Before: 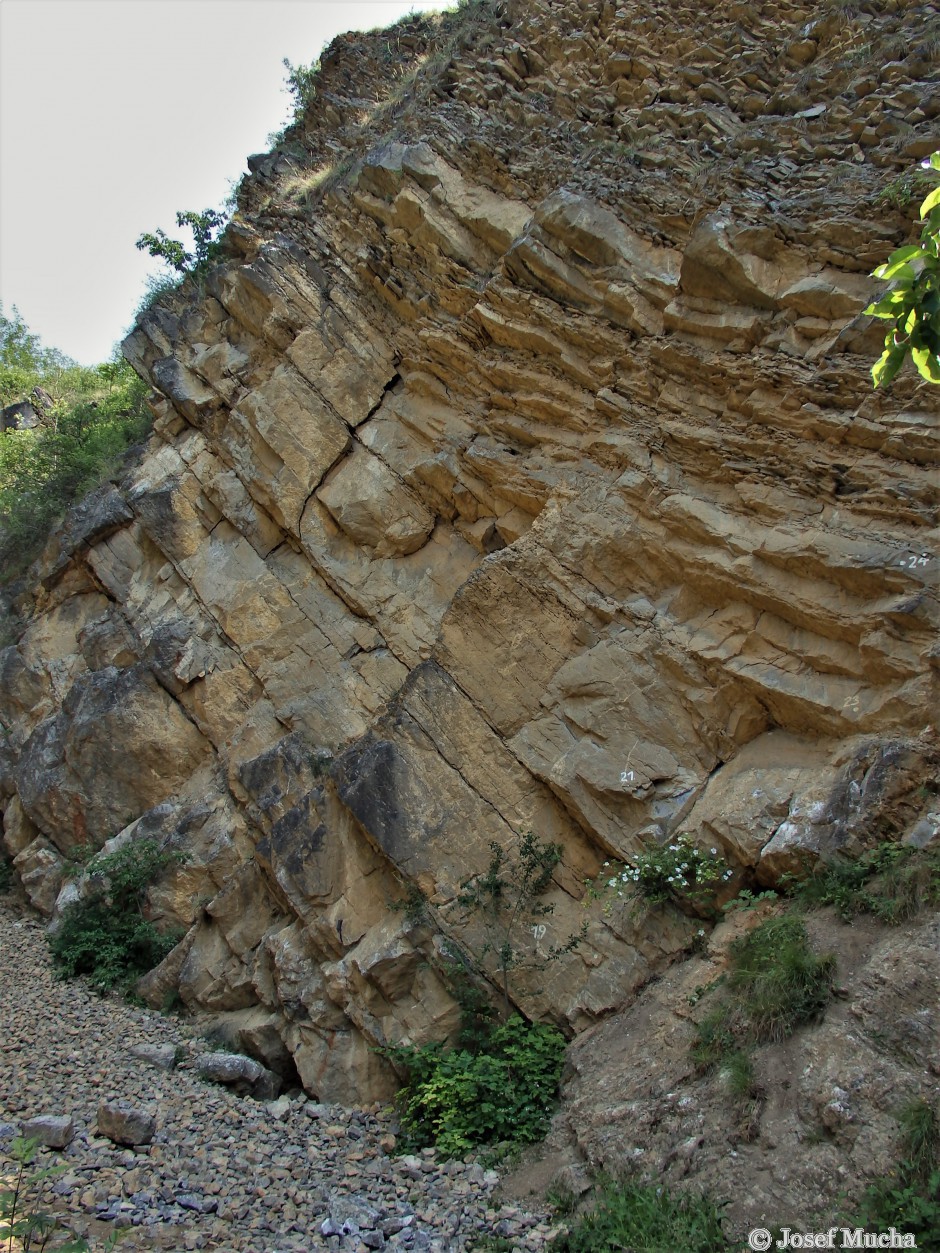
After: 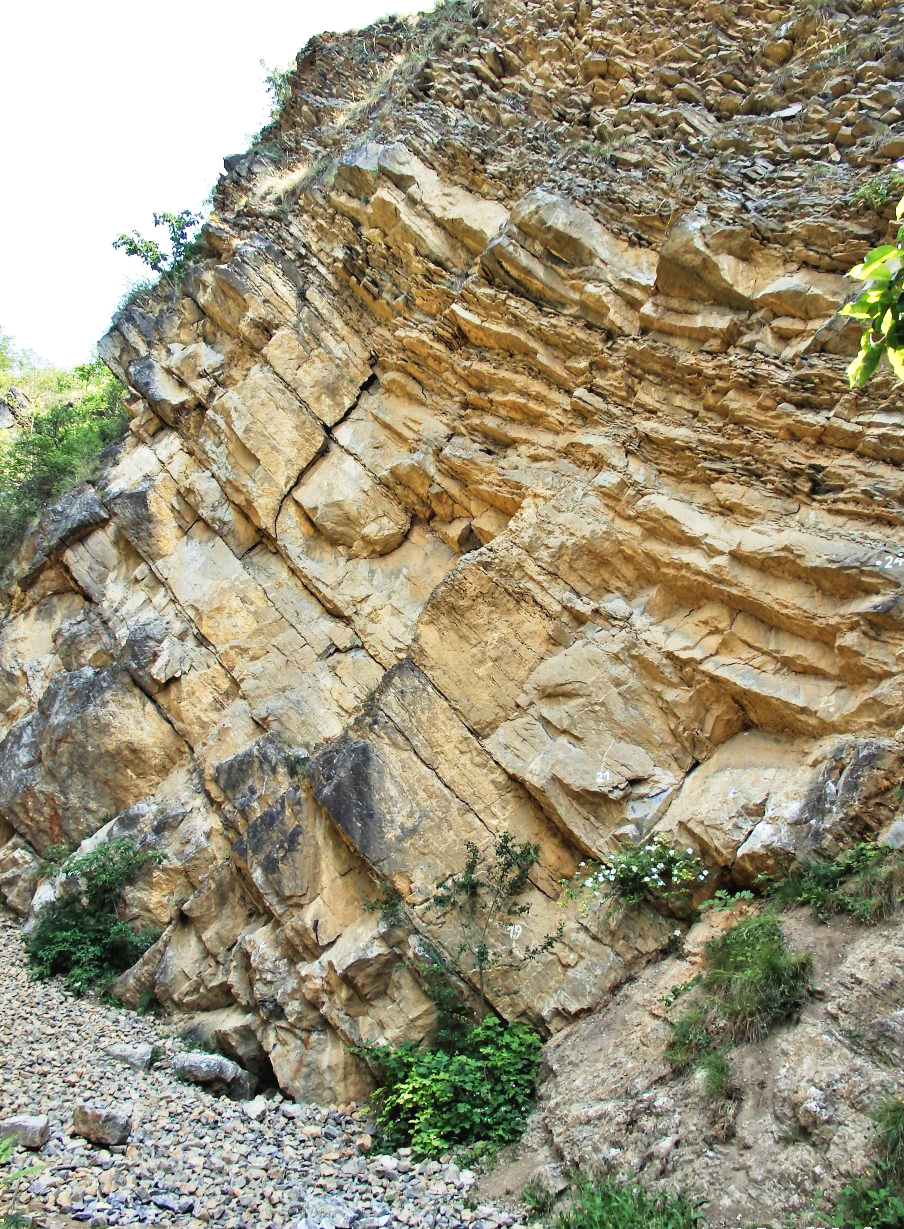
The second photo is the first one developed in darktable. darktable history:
crop and rotate: left 2.661%, right 1.084%, bottom 1.91%
tone curve: curves: ch0 [(0, 0.03) (0.037, 0.045) (0.123, 0.123) (0.19, 0.186) (0.277, 0.279) (0.474, 0.517) (0.584, 0.664) (0.678, 0.777) (0.875, 0.92) (1, 0.965)]; ch1 [(0, 0) (0.243, 0.245) (0.402, 0.41) (0.493, 0.487) (0.508, 0.503) (0.531, 0.532) (0.551, 0.556) (0.637, 0.671) (0.694, 0.732) (1, 1)]; ch2 [(0, 0) (0.249, 0.216) (0.356, 0.329) (0.424, 0.442) (0.476, 0.477) (0.498, 0.503) (0.517, 0.524) (0.532, 0.547) (0.562, 0.576) (0.614, 0.644) (0.706, 0.748) (0.808, 0.809) (0.991, 0.968)], preserve colors none
contrast brightness saturation: contrast 0.103, brightness 0.022, saturation 0.019
exposure: black level correction 0.001, exposure 1.036 EV, compensate highlight preservation false
